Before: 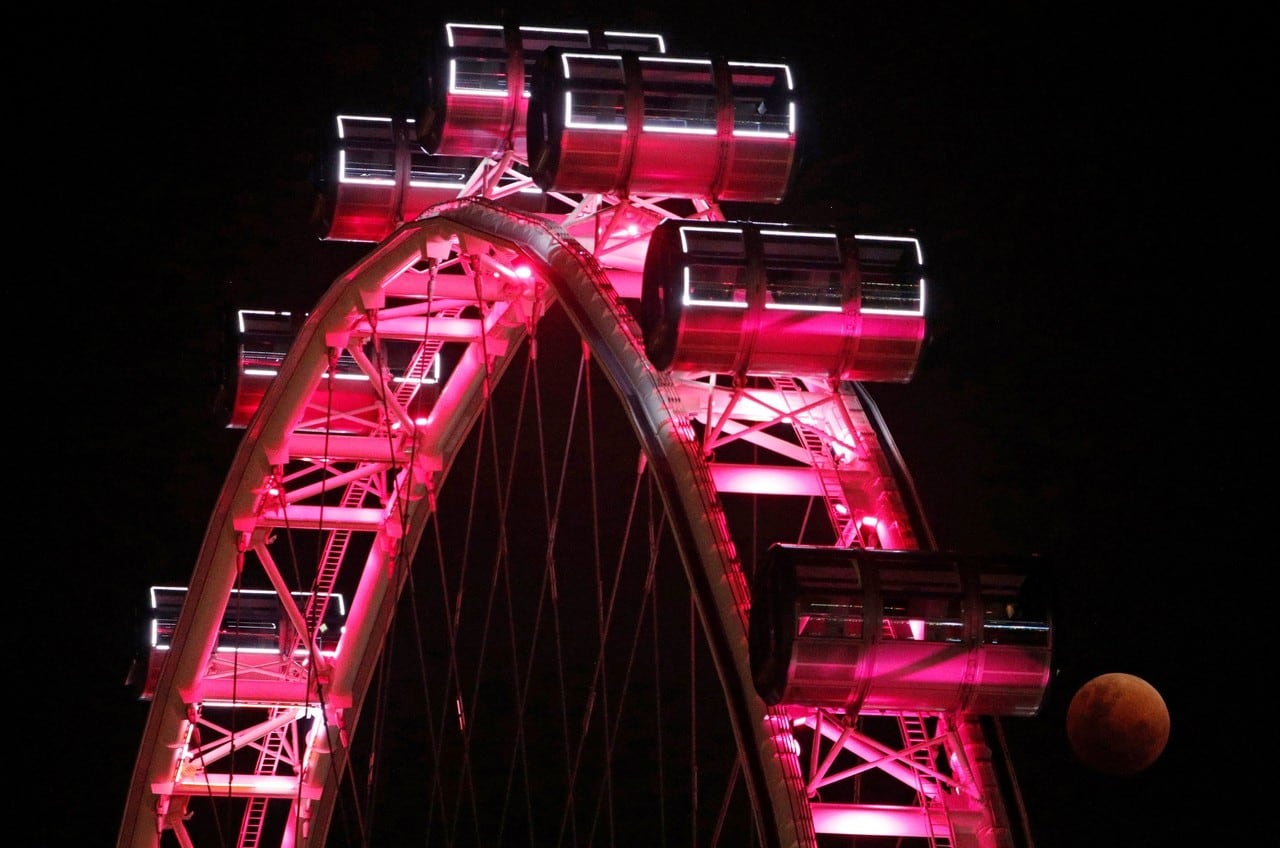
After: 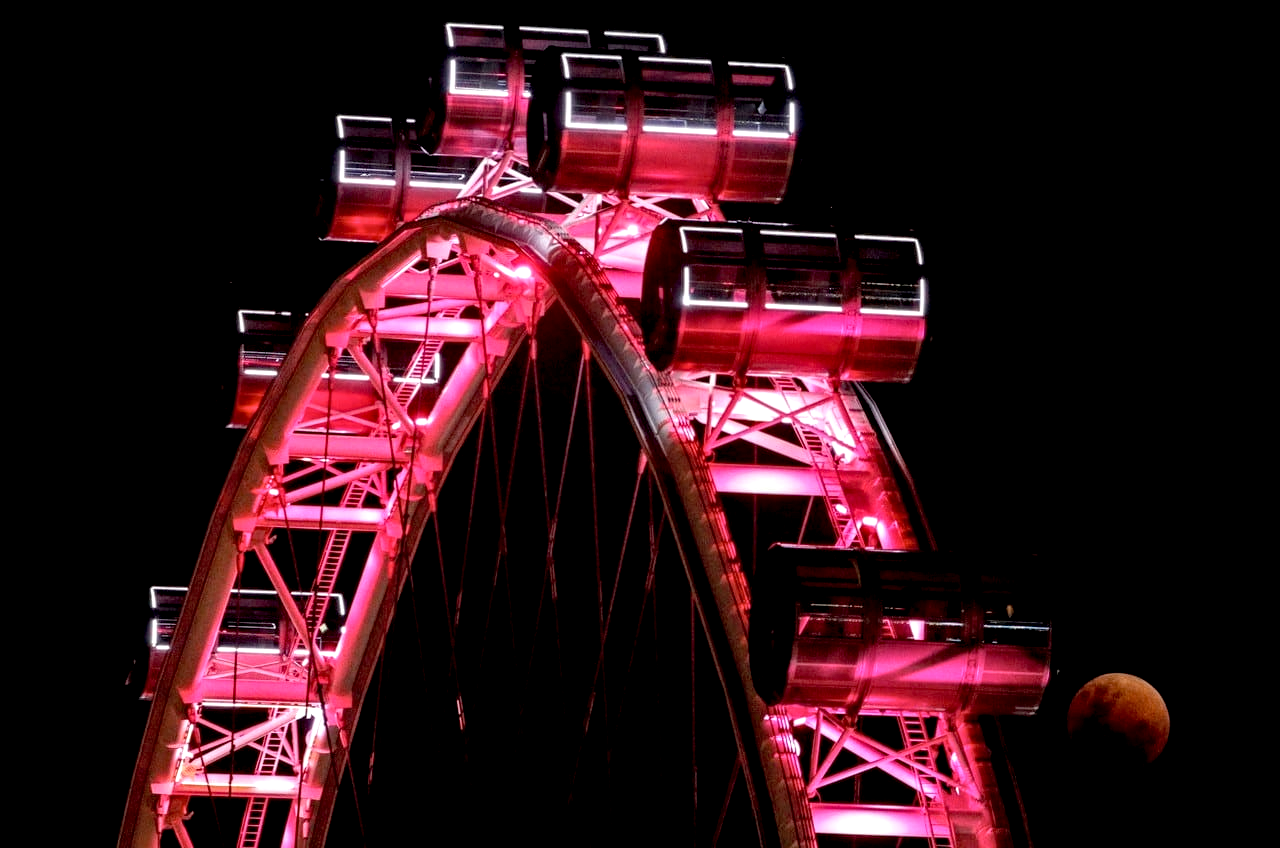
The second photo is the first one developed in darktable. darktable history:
local contrast: highlights 60%, shadows 59%, detail 160%
exposure: black level correction 0.011, compensate highlight preservation false
